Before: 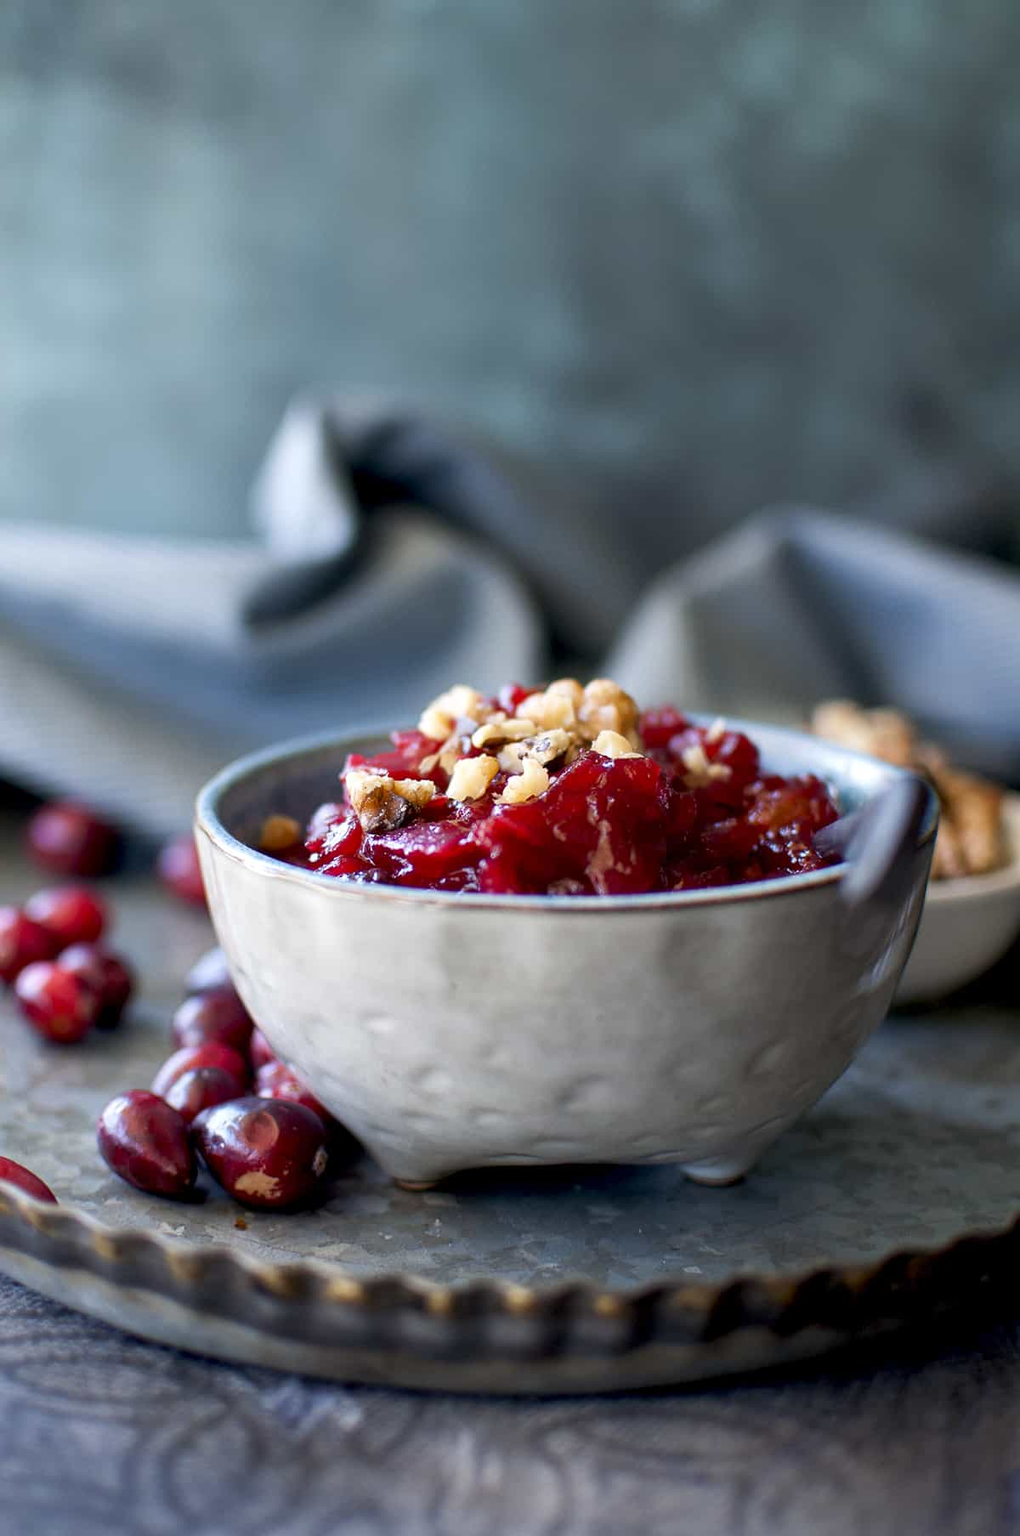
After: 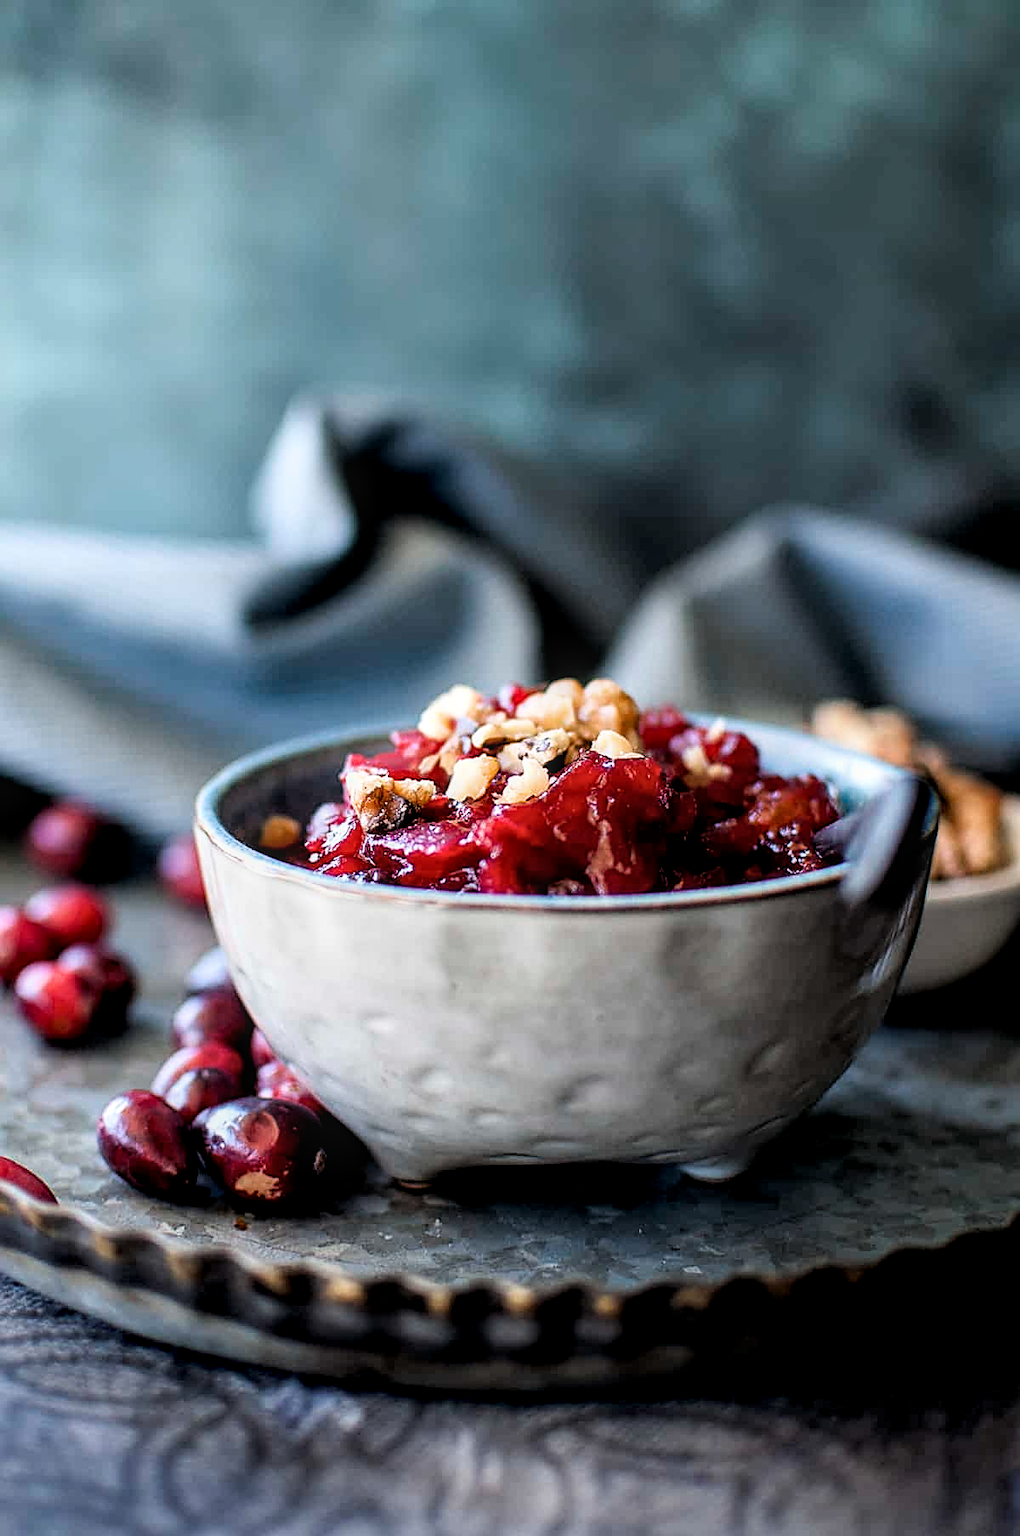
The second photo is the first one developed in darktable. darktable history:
sharpen: on, module defaults
local contrast: on, module defaults
filmic rgb: middle gray luminance 8.57%, black relative exposure -6.3 EV, white relative exposure 2.71 EV, target black luminance 0%, hardness 4.78, latitude 74.1%, contrast 1.337, shadows ↔ highlights balance 9.74%, color science v6 (2022)
